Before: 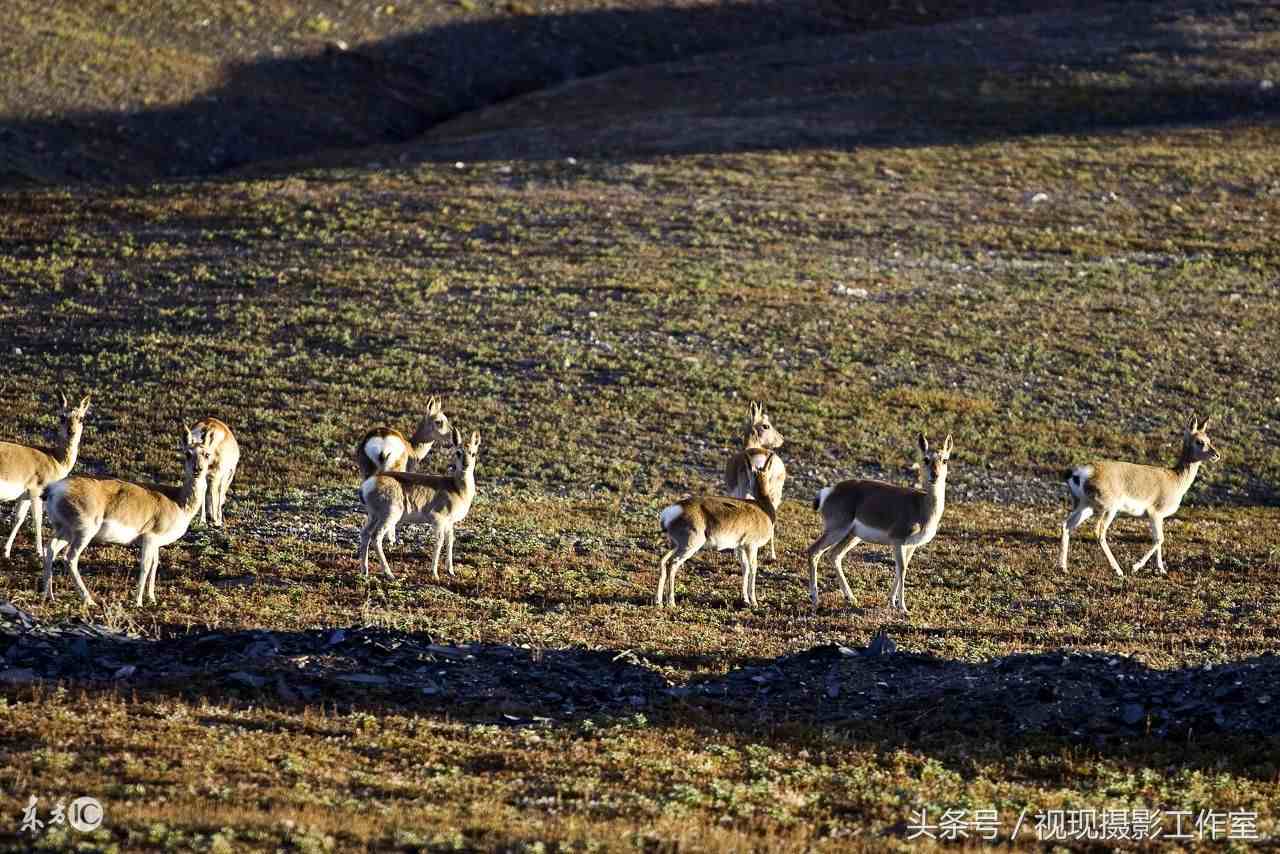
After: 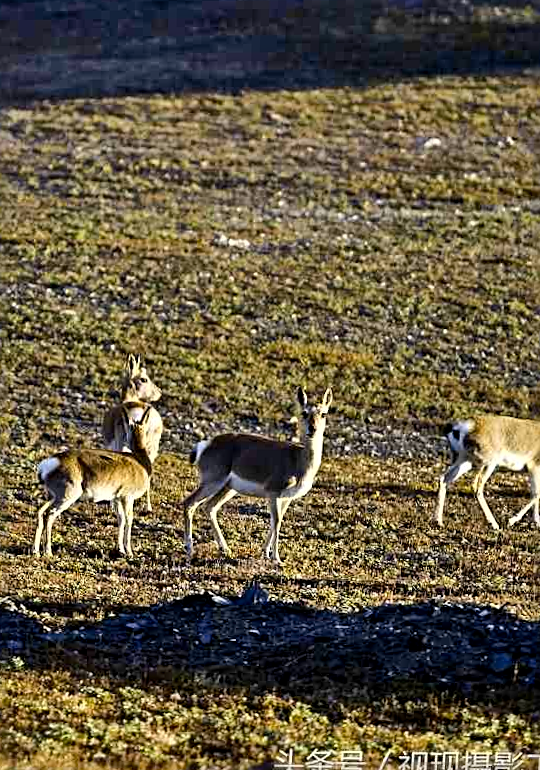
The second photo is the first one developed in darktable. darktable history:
sharpen: radius 3.119
color contrast: green-magenta contrast 0.85, blue-yellow contrast 1.25, unbound 0
color balance: mode lift, gamma, gain (sRGB), lift [0.97, 1, 1, 1], gamma [1.03, 1, 1, 1]
shadows and highlights: low approximation 0.01, soften with gaussian
crop: left 47.628%, top 6.643%, right 7.874%
rotate and perspective: rotation 0.074°, lens shift (vertical) 0.096, lens shift (horizontal) -0.041, crop left 0.043, crop right 0.952, crop top 0.024, crop bottom 0.979
